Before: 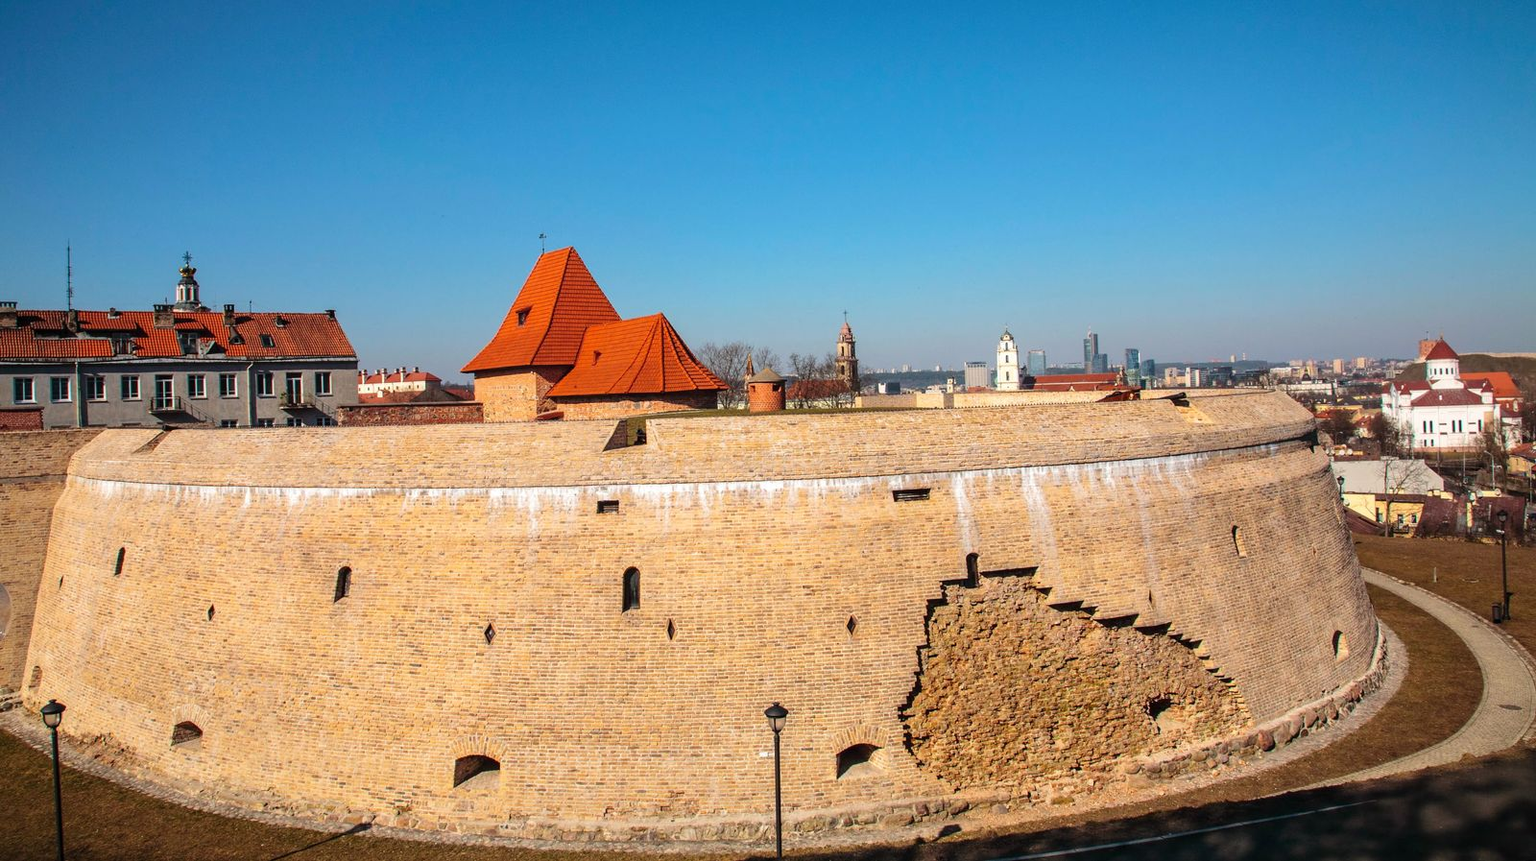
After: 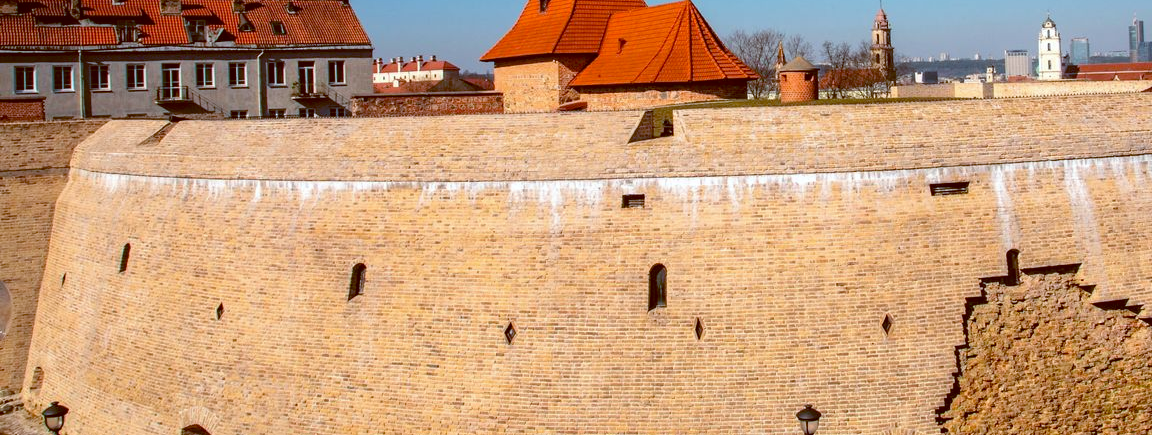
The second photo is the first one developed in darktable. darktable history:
crop: top 36.498%, right 27.964%, bottom 14.995%
color balance: lift [1, 1.015, 1.004, 0.985], gamma [1, 0.958, 0.971, 1.042], gain [1, 0.956, 0.977, 1.044]
